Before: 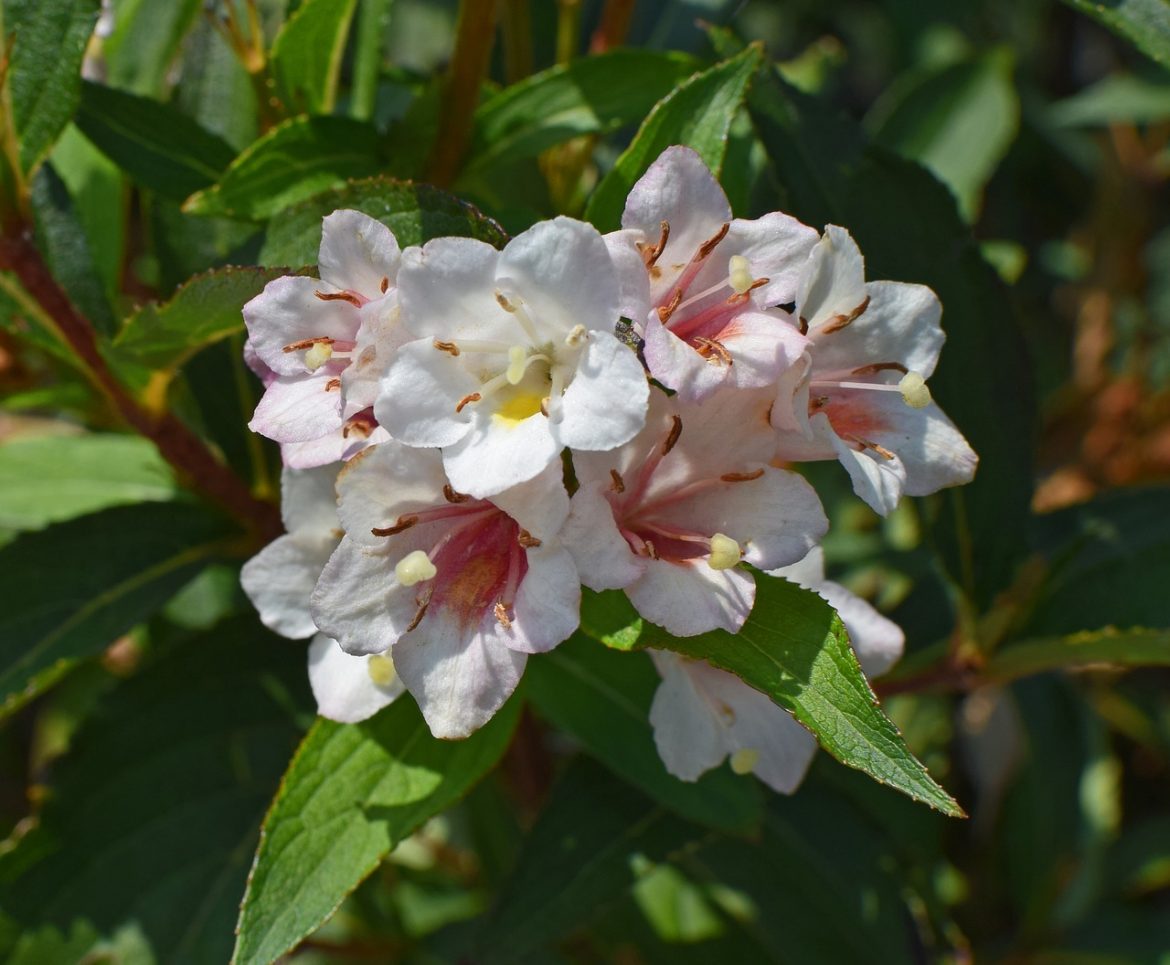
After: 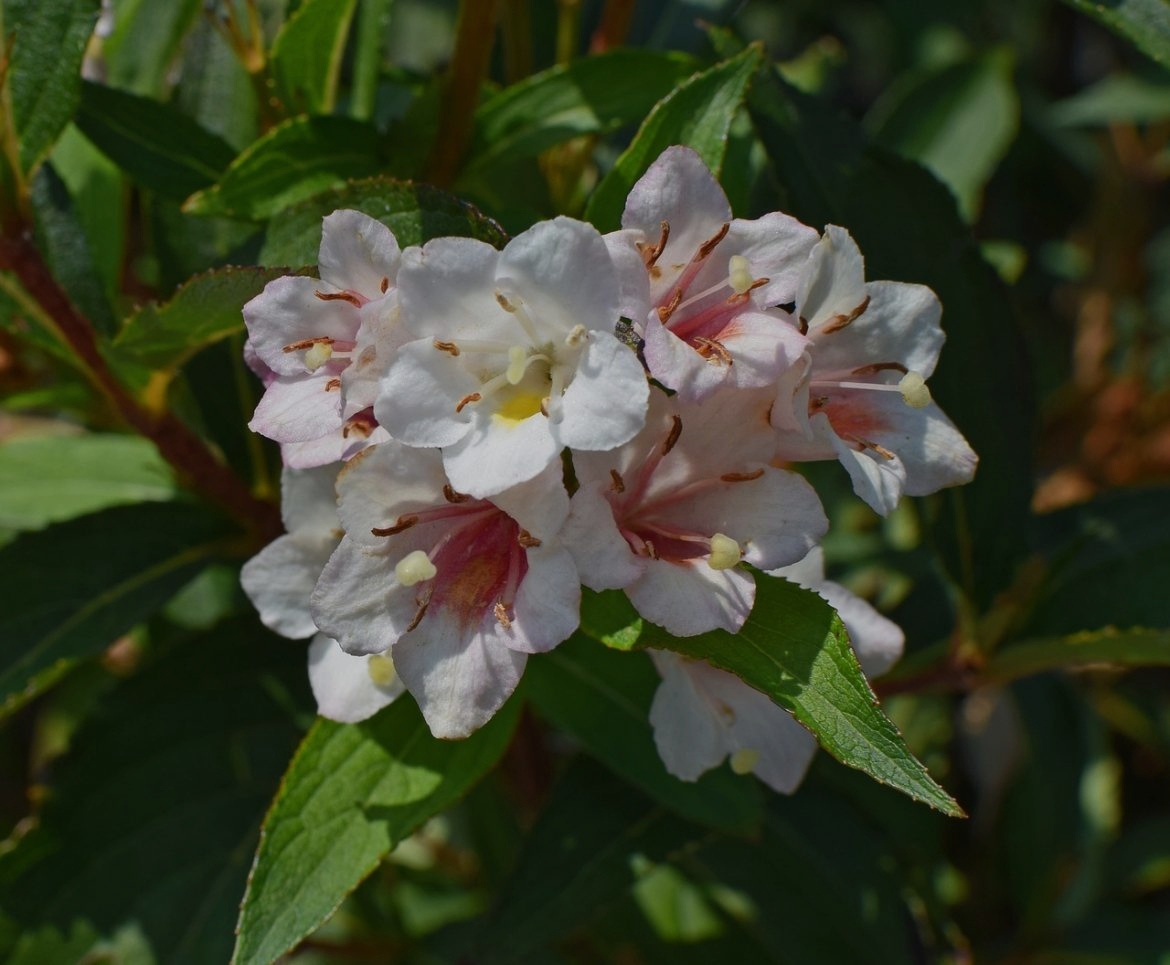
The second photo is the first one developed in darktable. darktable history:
exposure: black level correction 0, exposure -0.681 EV, compensate exposure bias true, compensate highlight preservation false
